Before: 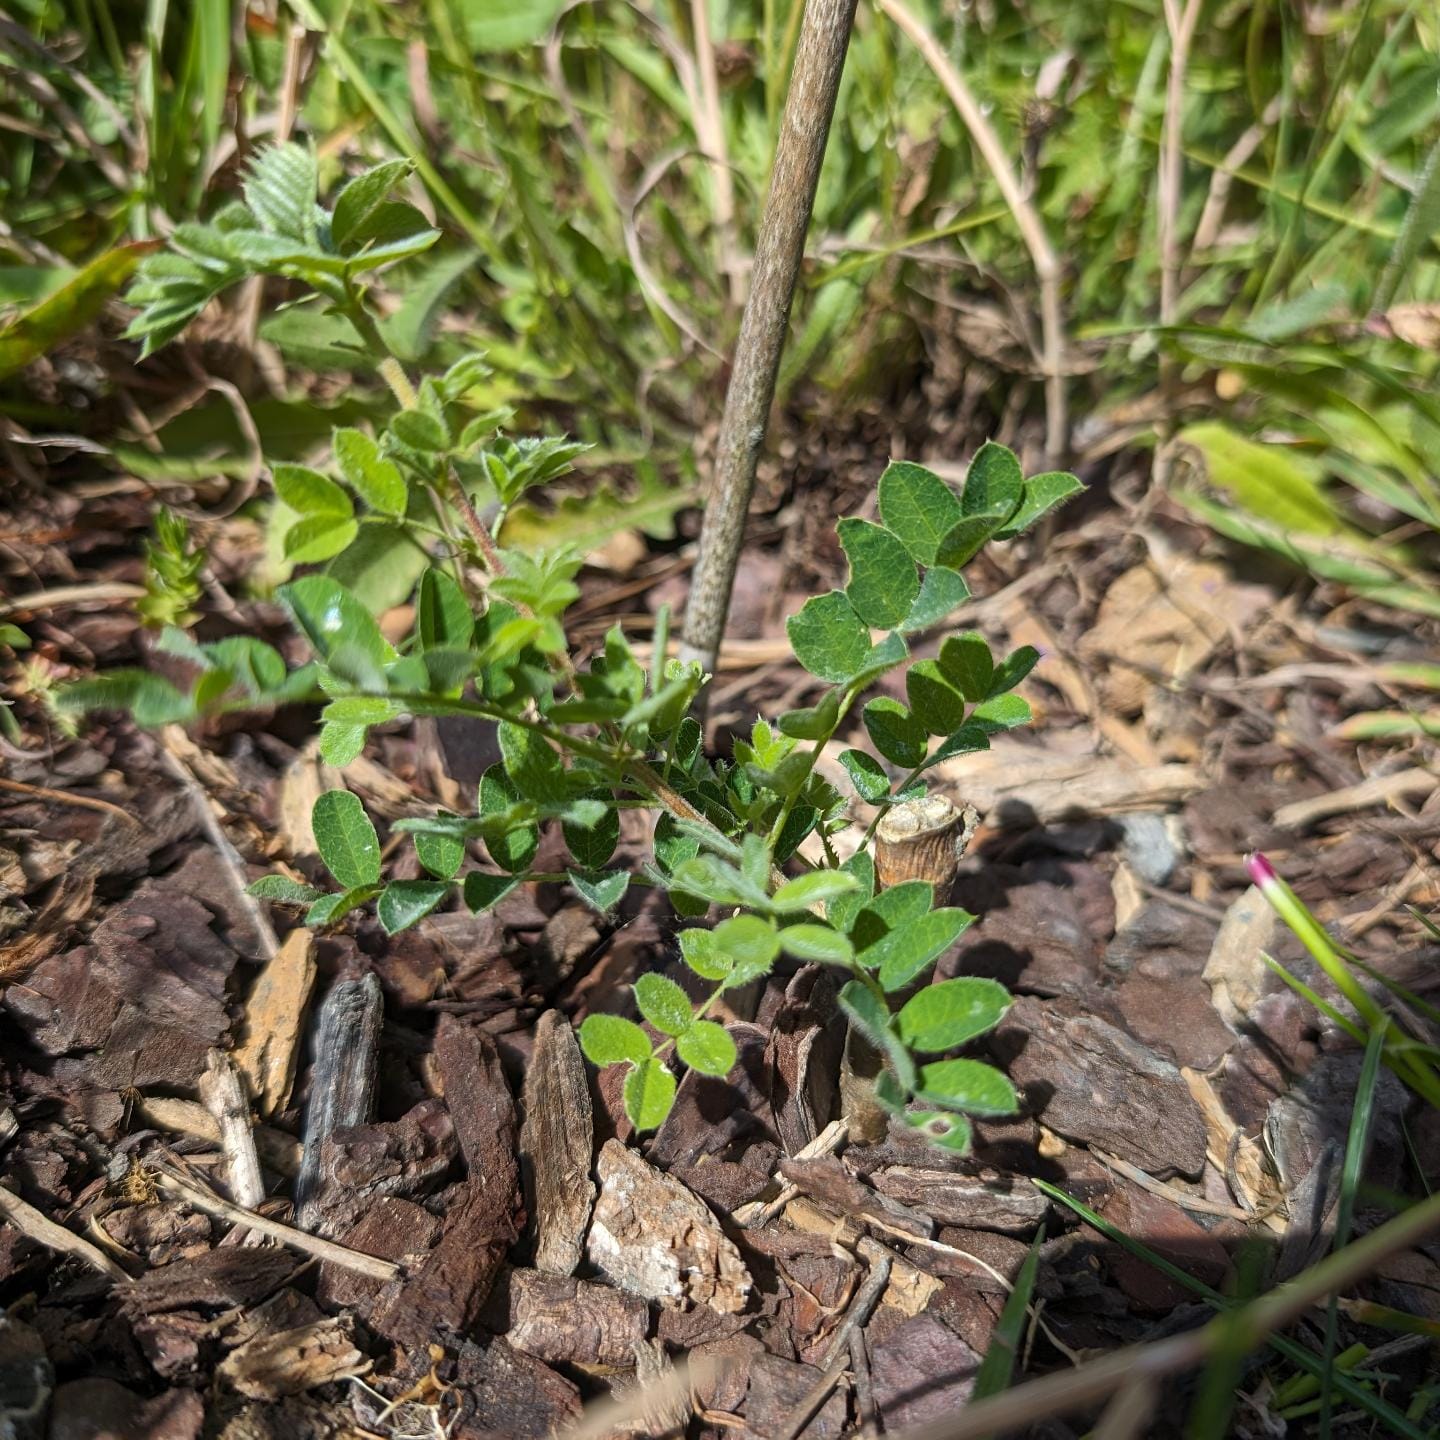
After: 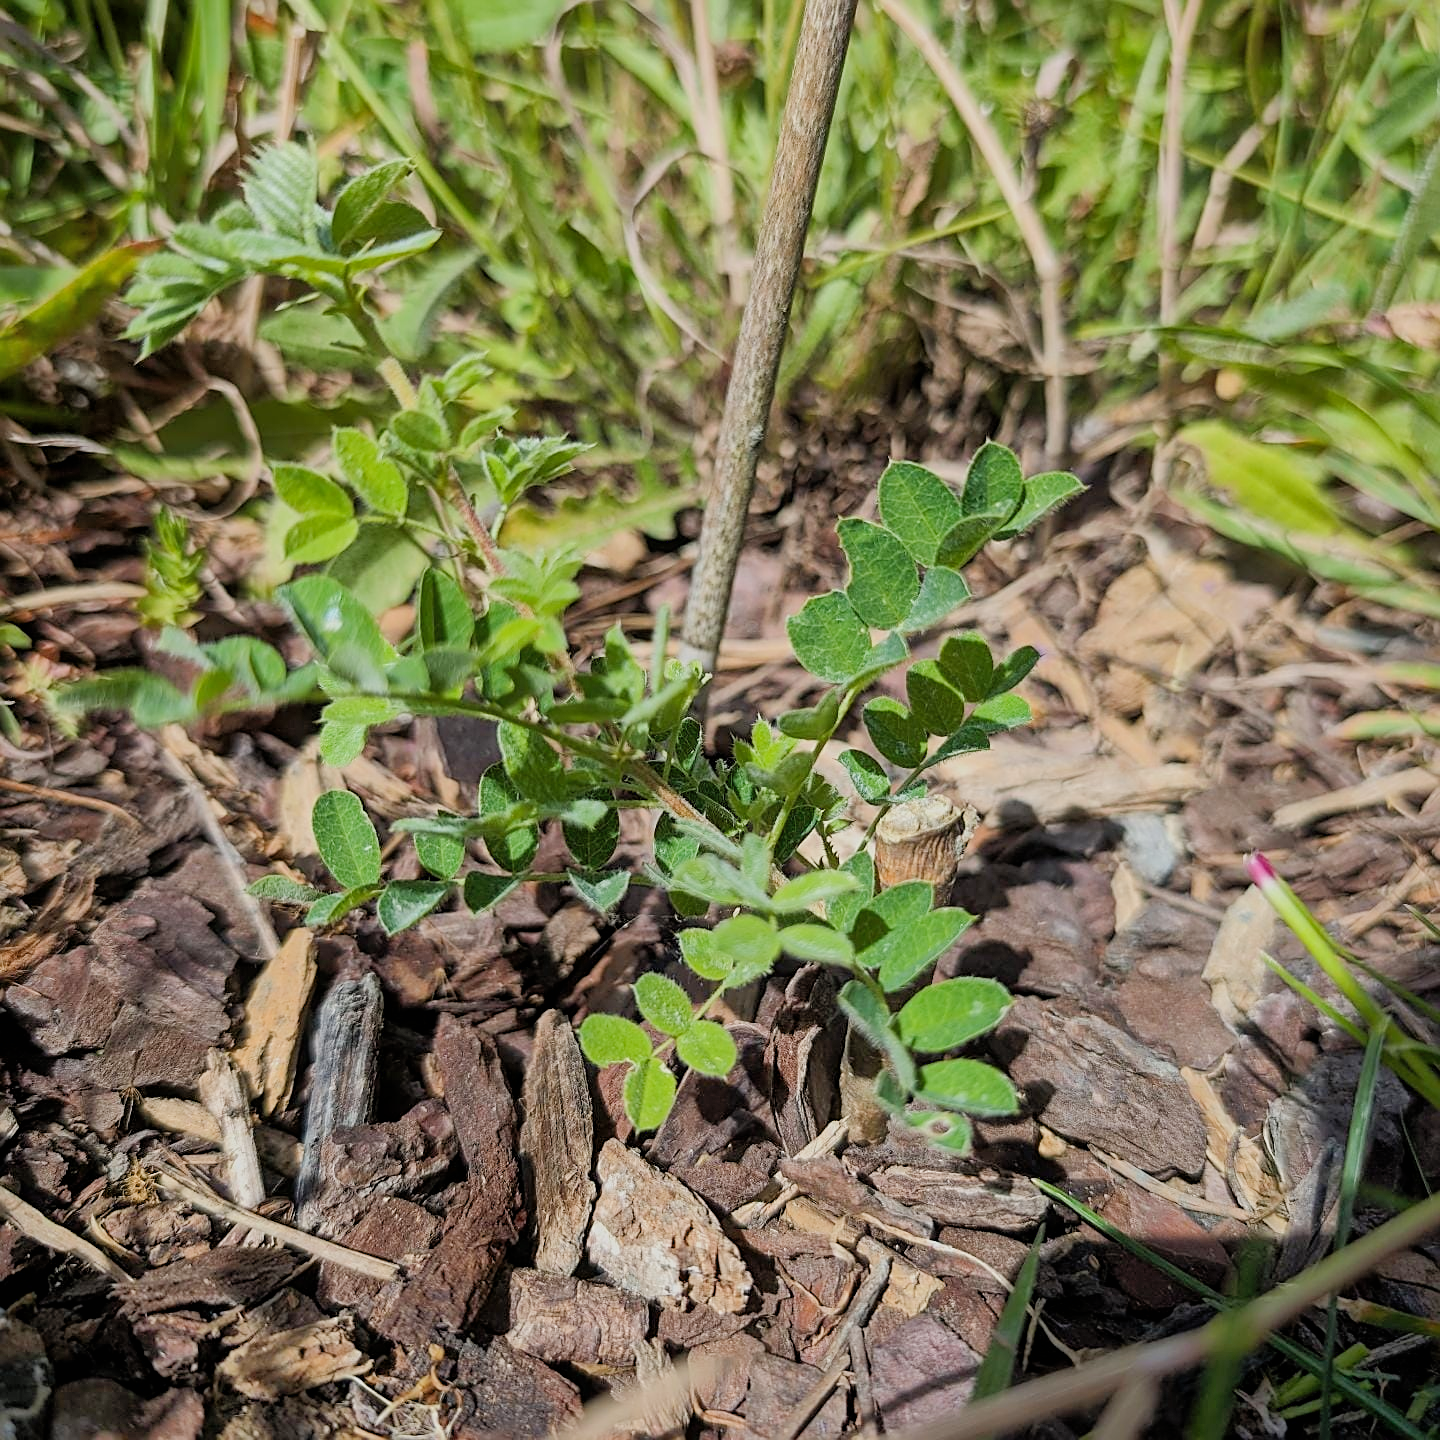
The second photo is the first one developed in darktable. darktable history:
sharpen: on, module defaults
exposure: black level correction 0.001, exposure 0.499 EV, compensate highlight preservation false
shadows and highlights: on, module defaults
filmic rgb: black relative exposure -7.65 EV, white relative exposure 4.56 EV, threshold 5.95 EV, hardness 3.61, iterations of high-quality reconstruction 0, enable highlight reconstruction true
